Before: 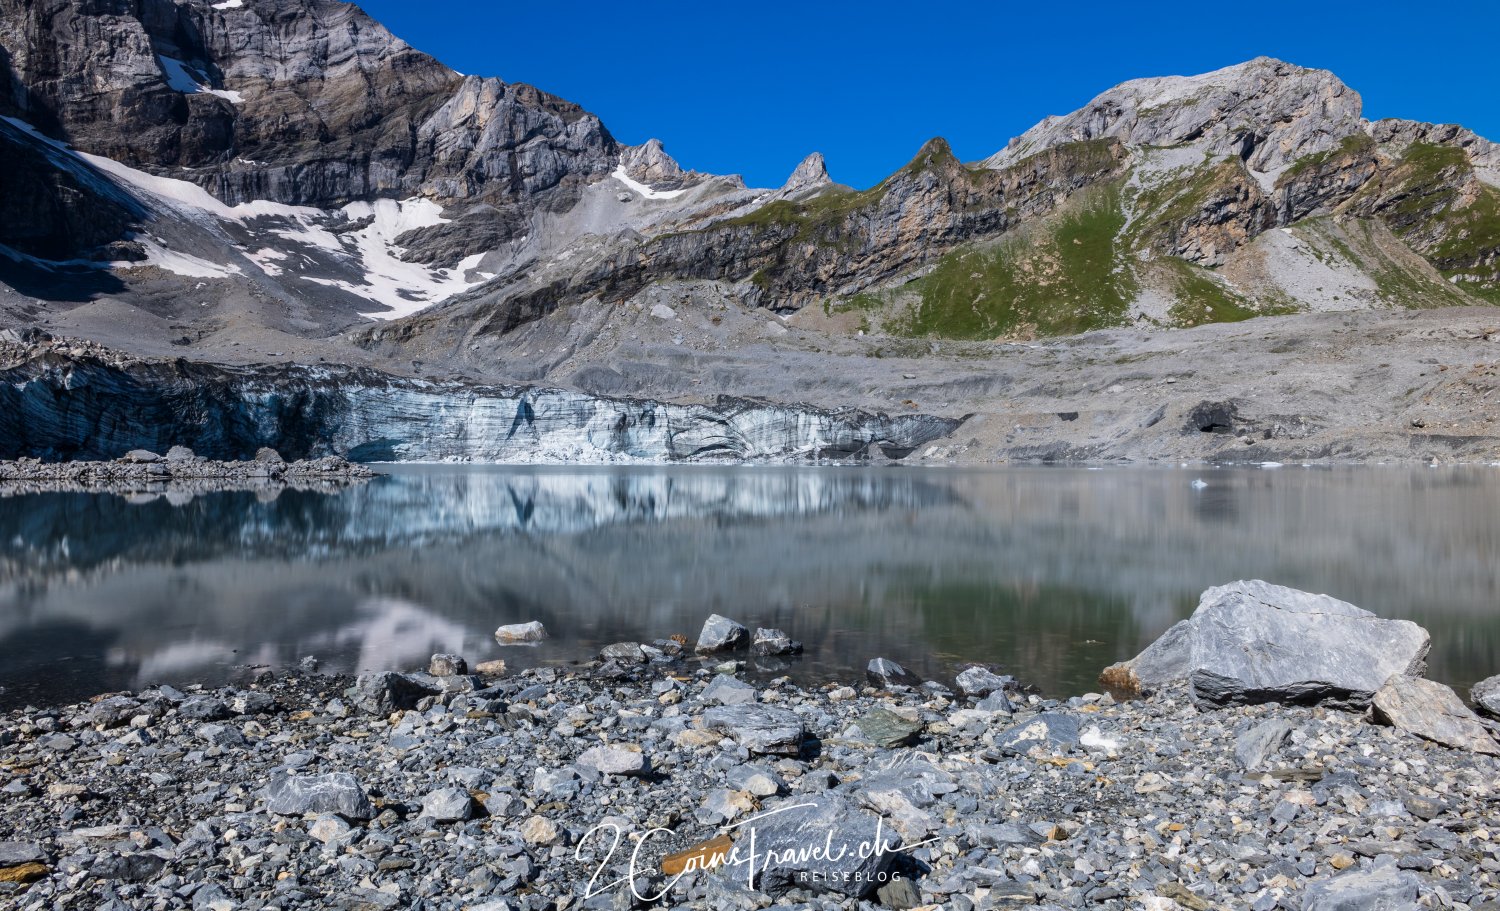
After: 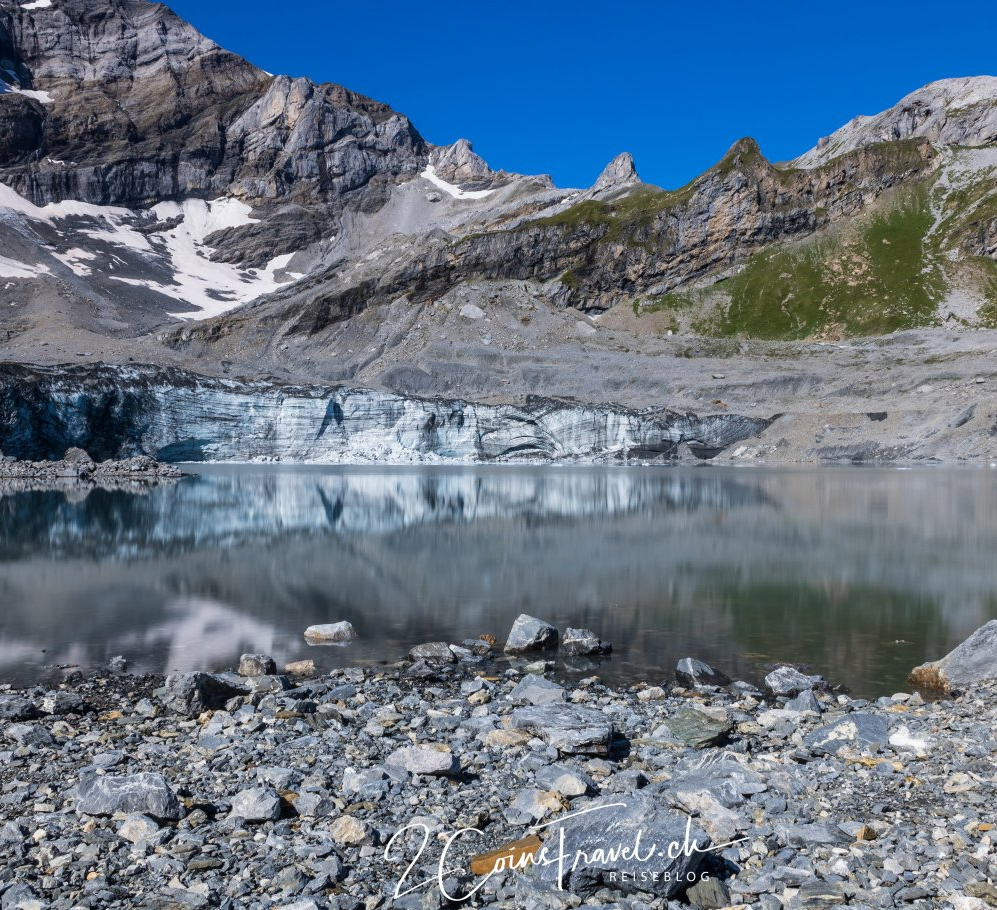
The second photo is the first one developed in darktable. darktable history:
crop and rotate: left 12.836%, right 20.661%
